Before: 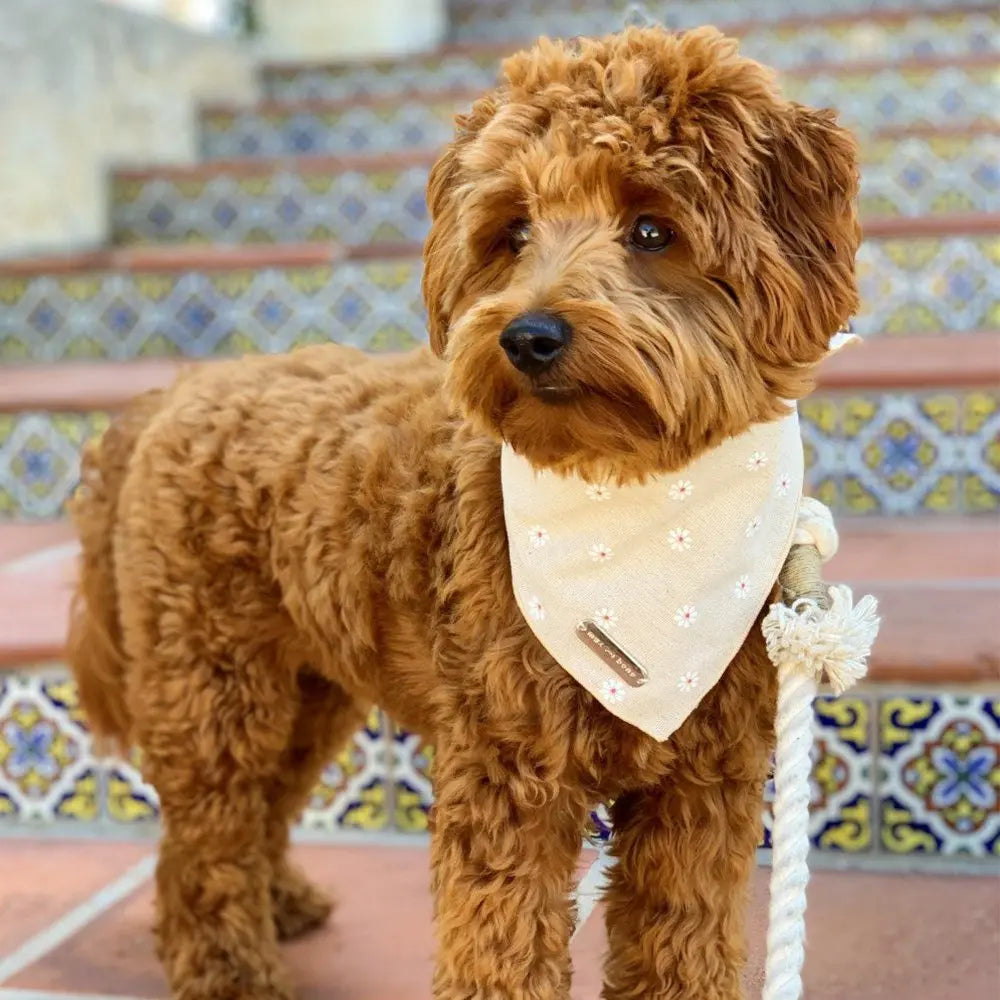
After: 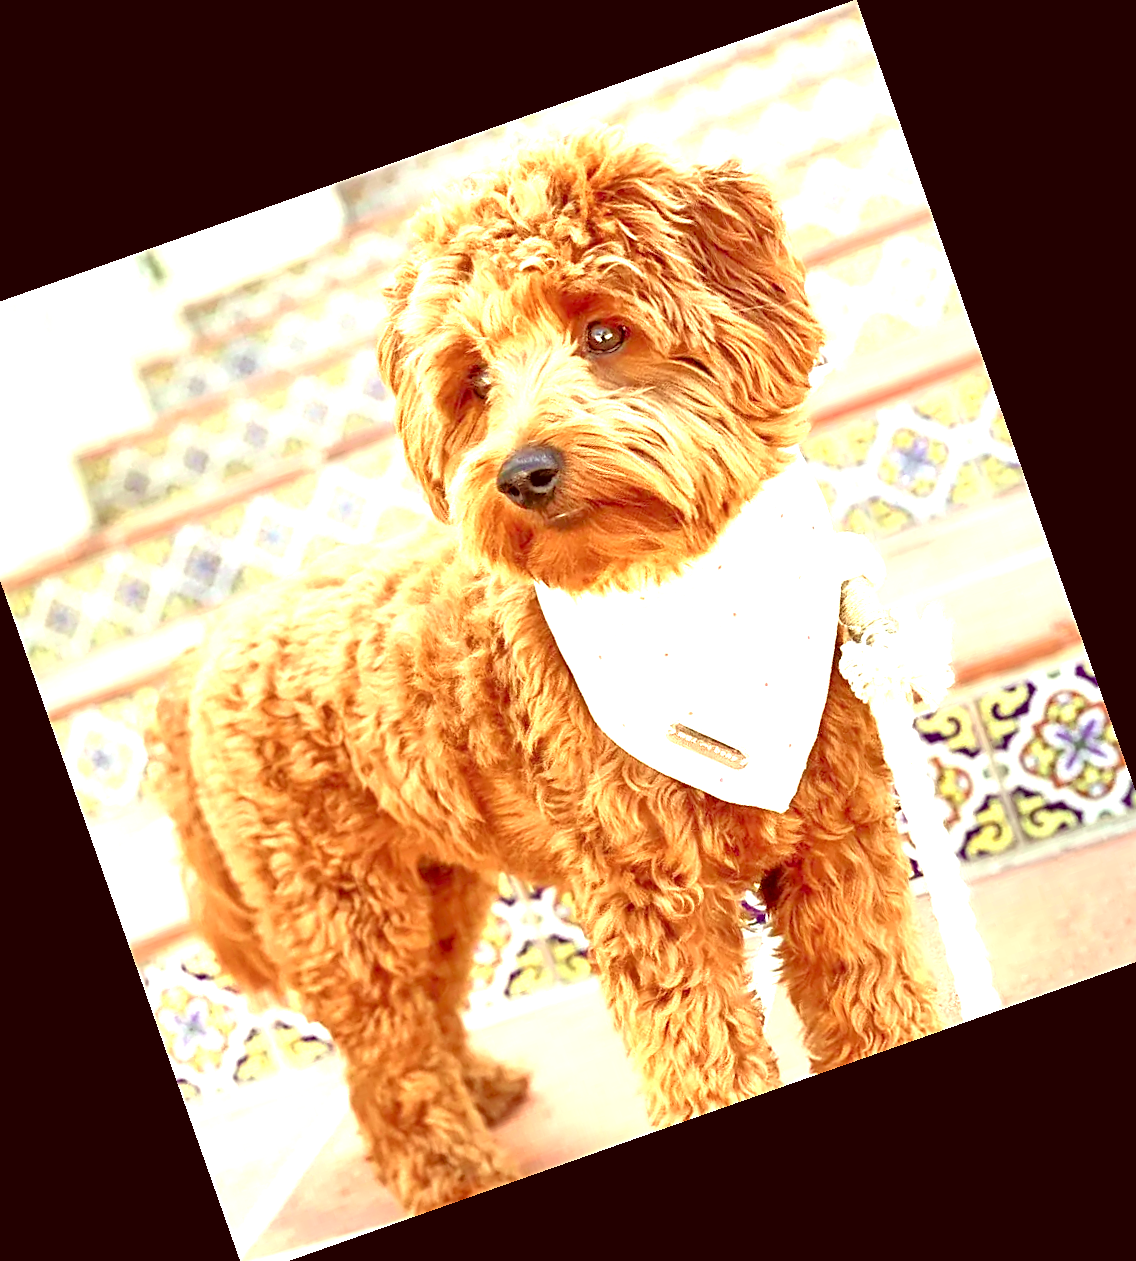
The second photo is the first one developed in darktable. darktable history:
color contrast: blue-yellow contrast 0.7
crop and rotate: angle 19.43°, left 6.812%, right 4.125%, bottom 1.087%
color correction: highlights a* 1.12, highlights b* 24.26, shadows a* 15.58, shadows b* 24.26
exposure: black level correction 0.001, exposure 1.719 EV, compensate exposure bias true, compensate highlight preservation false
sharpen: on, module defaults
color balance rgb: saturation formula JzAzBz (2021)
tone equalizer: -7 EV 0.15 EV, -6 EV 0.6 EV, -5 EV 1.15 EV, -4 EV 1.33 EV, -3 EV 1.15 EV, -2 EV 0.6 EV, -1 EV 0.15 EV, mask exposure compensation -0.5 EV
